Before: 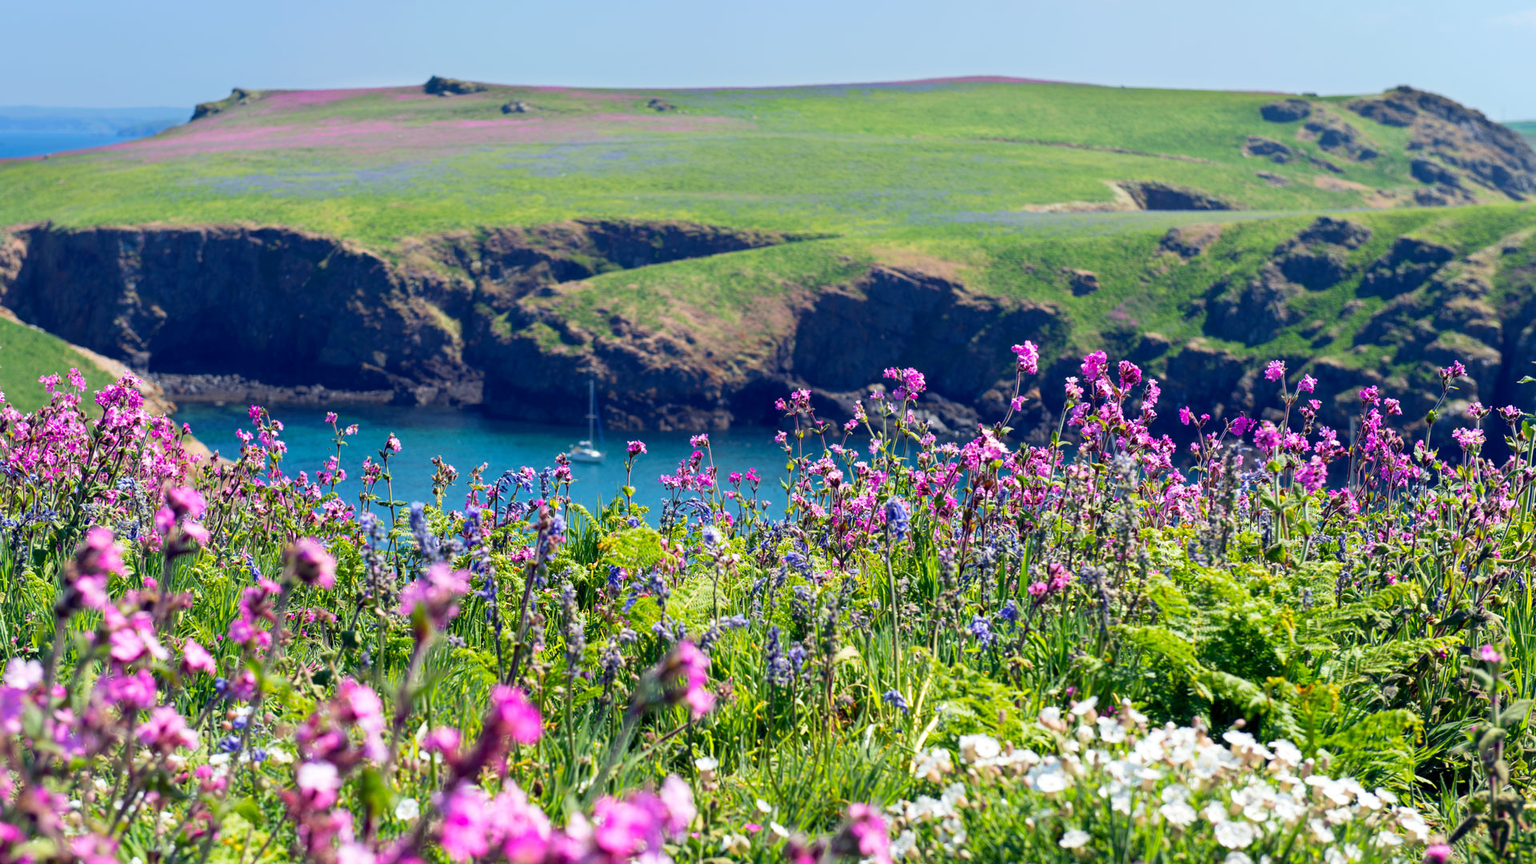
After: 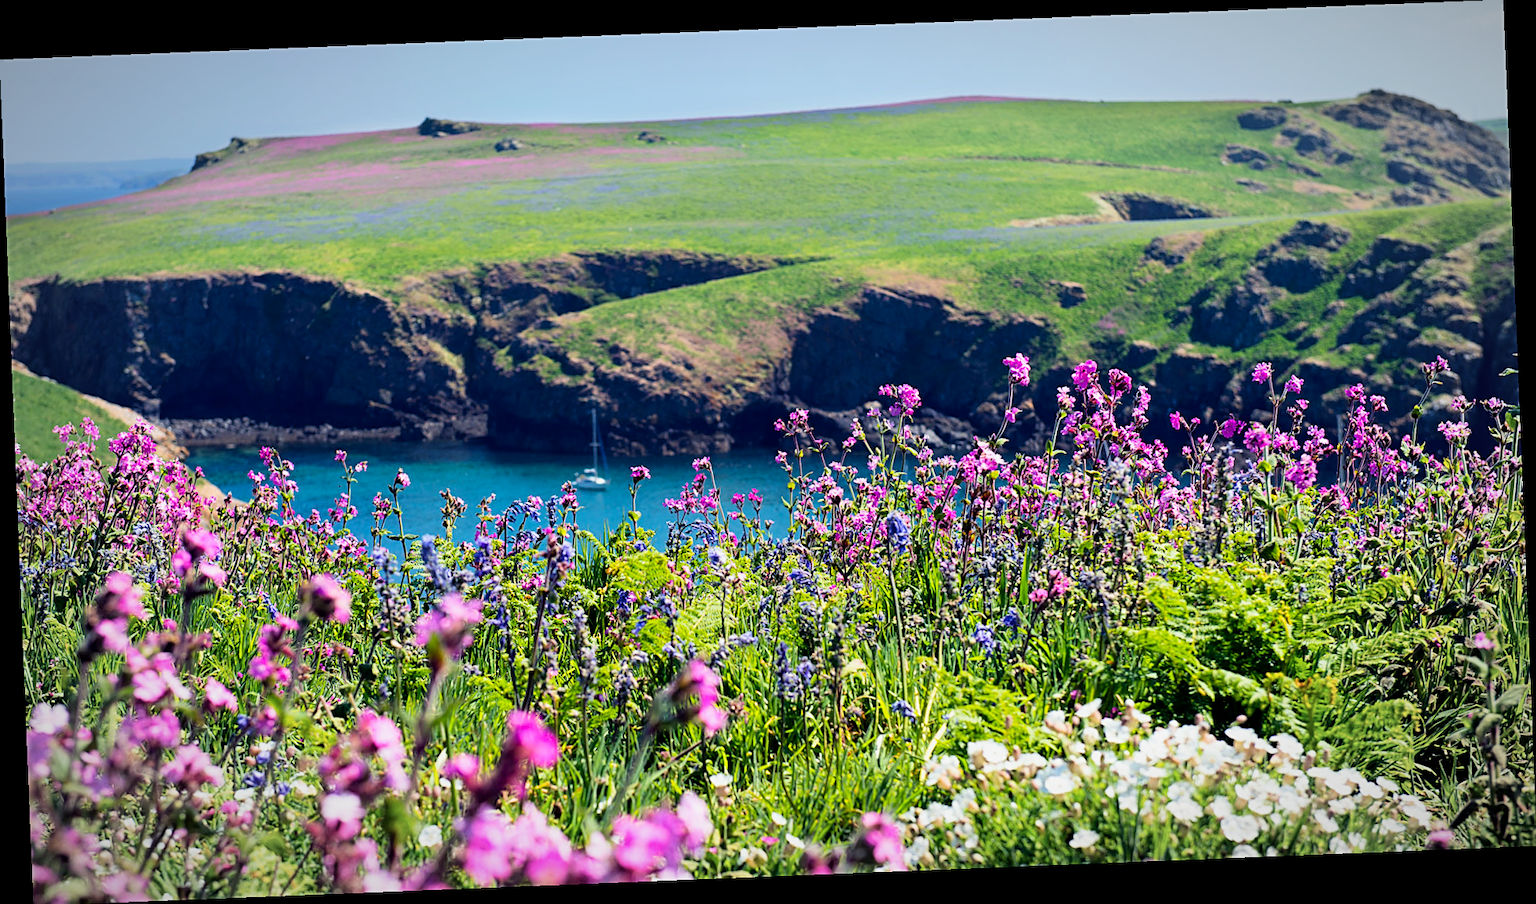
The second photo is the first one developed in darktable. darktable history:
sharpen: on, module defaults
rotate and perspective: rotation -2.29°, automatic cropping off
filmic rgb: black relative exposure -8.07 EV, white relative exposure 3 EV, hardness 5.35, contrast 1.25
color balance rgb: perceptual saturation grading › global saturation 10%, global vibrance 10%
vignetting: fall-off radius 60%, automatic ratio true
